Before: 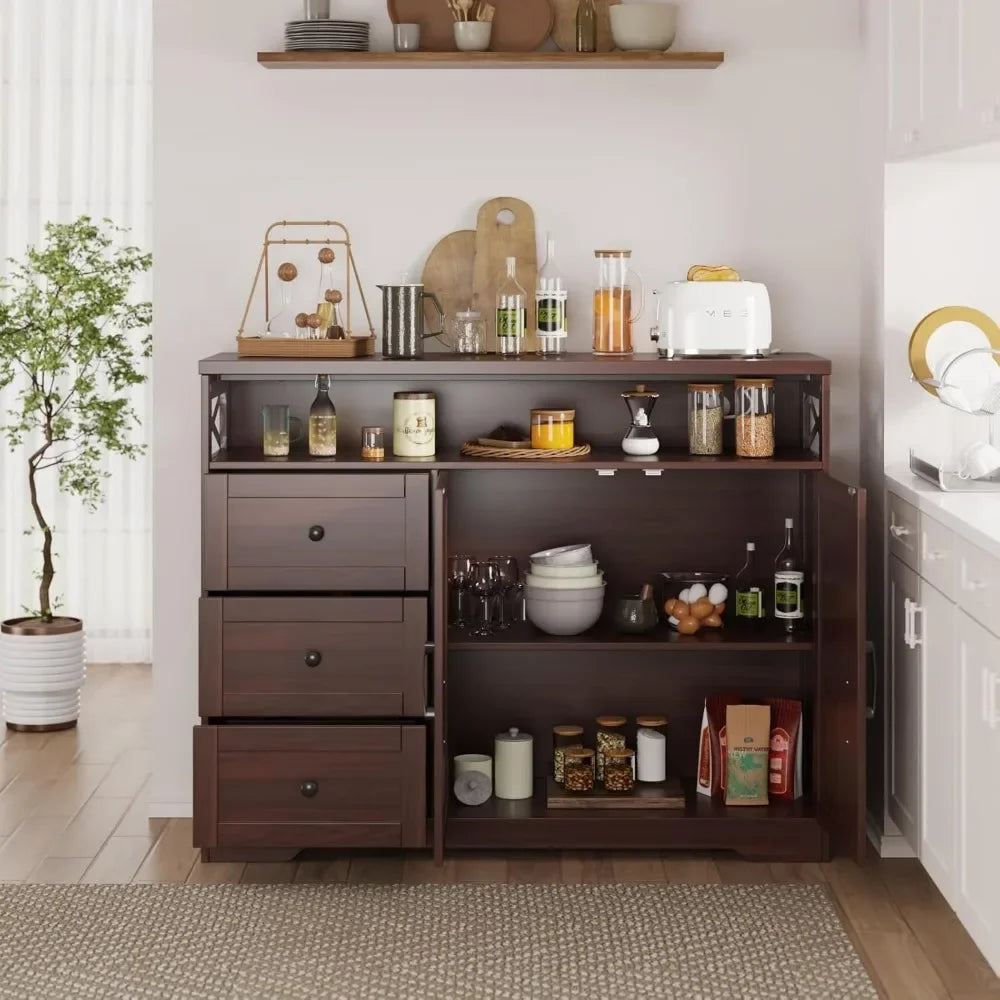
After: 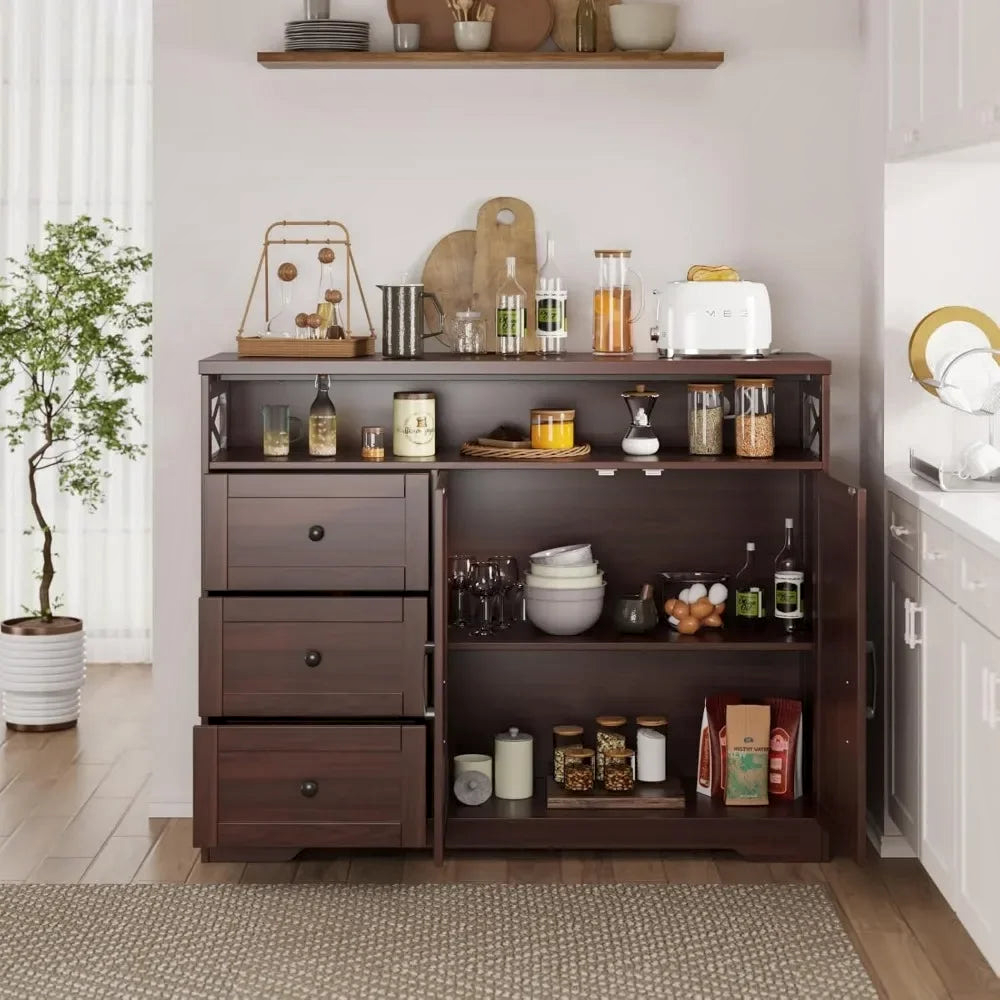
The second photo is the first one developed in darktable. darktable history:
local contrast: highlights 100%, shadows 100%, detail 120%, midtone range 0.2
shadows and highlights: shadows 37.27, highlights -28.18, soften with gaussian
